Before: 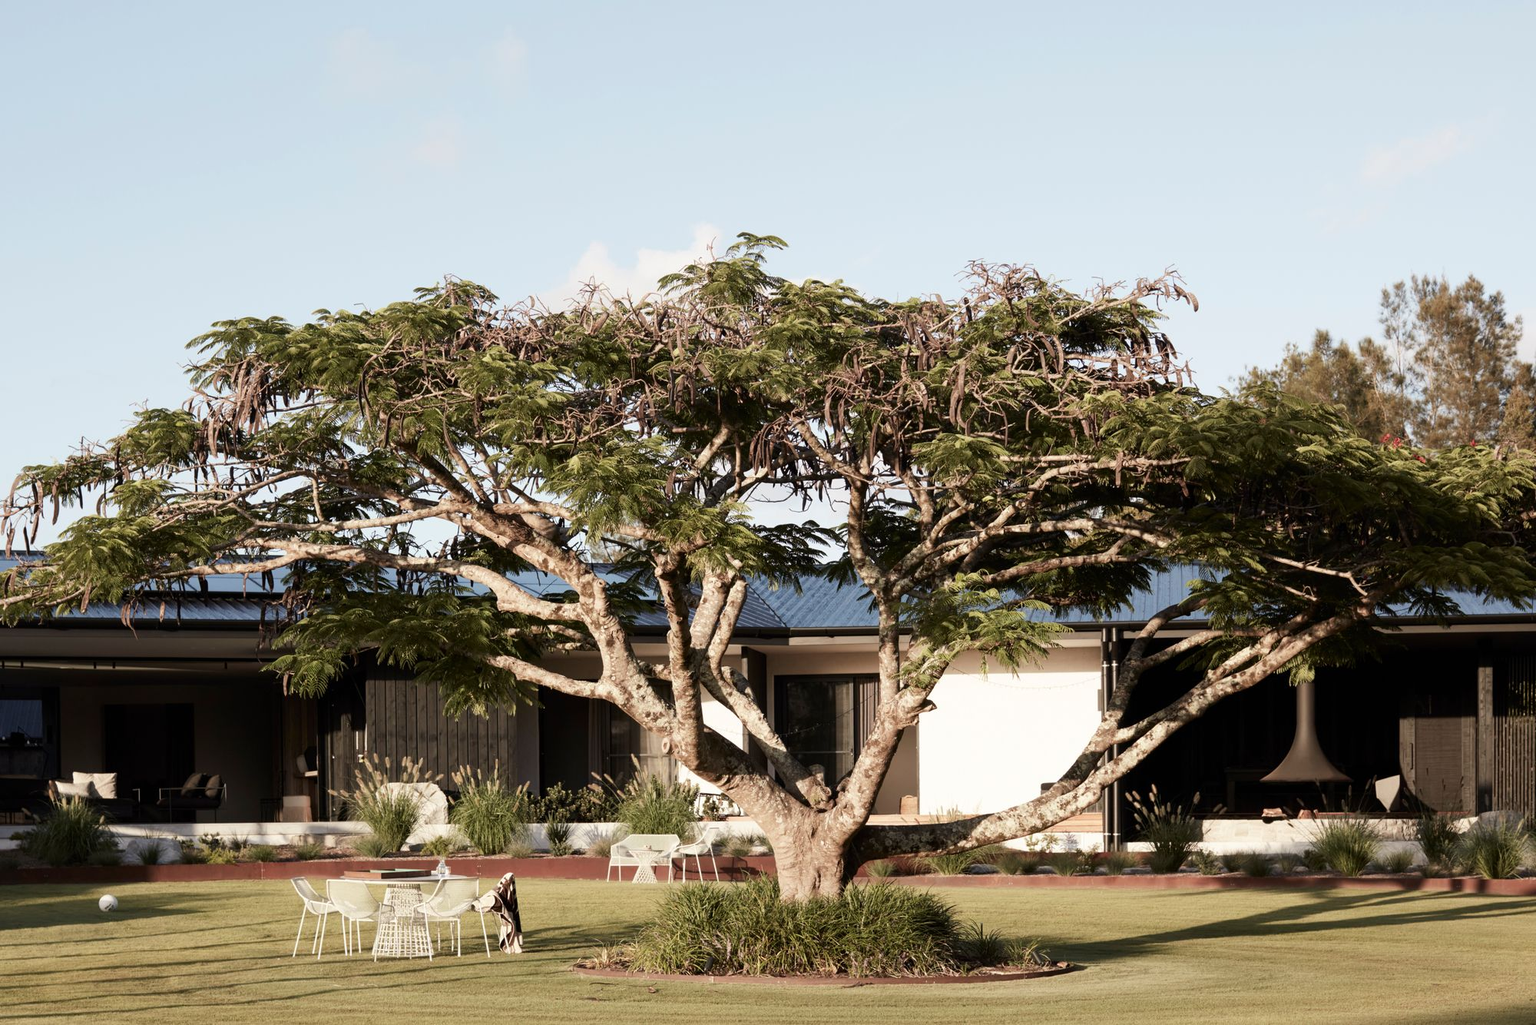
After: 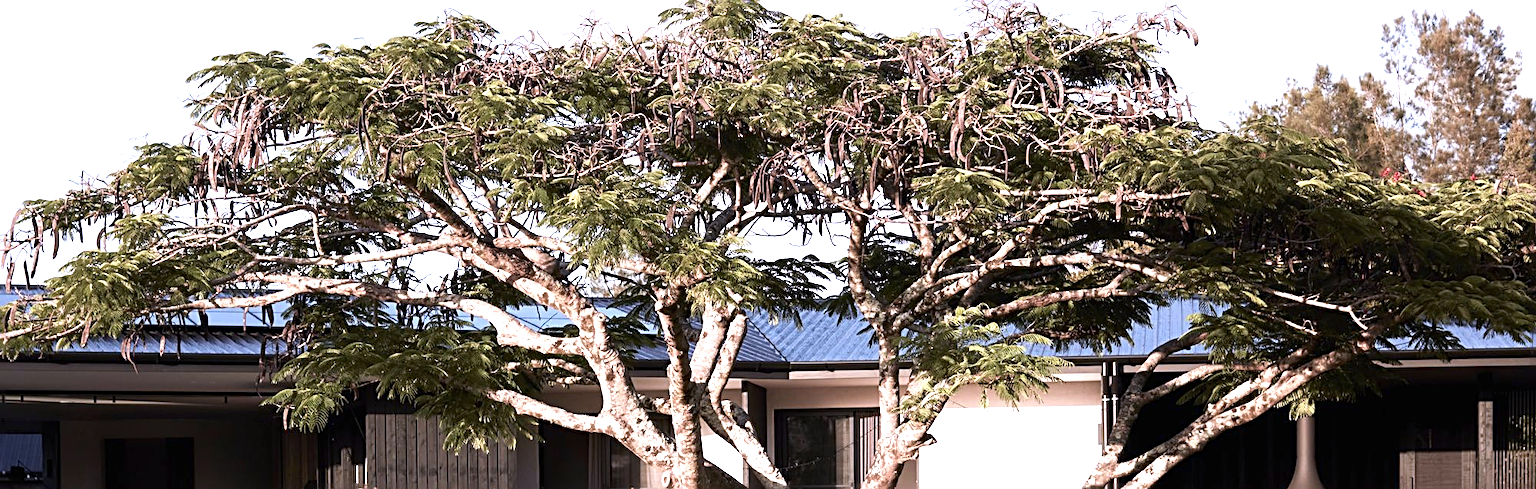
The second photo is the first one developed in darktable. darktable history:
crop and rotate: top 25.944%, bottom 26.221%
sharpen: radius 3.124
exposure: black level correction 0, exposure 0.838 EV, compensate highlight preservation false
color calibration: illuminant as shot in camera, x 0.362, y 0.386, temperature 4538.07 K
